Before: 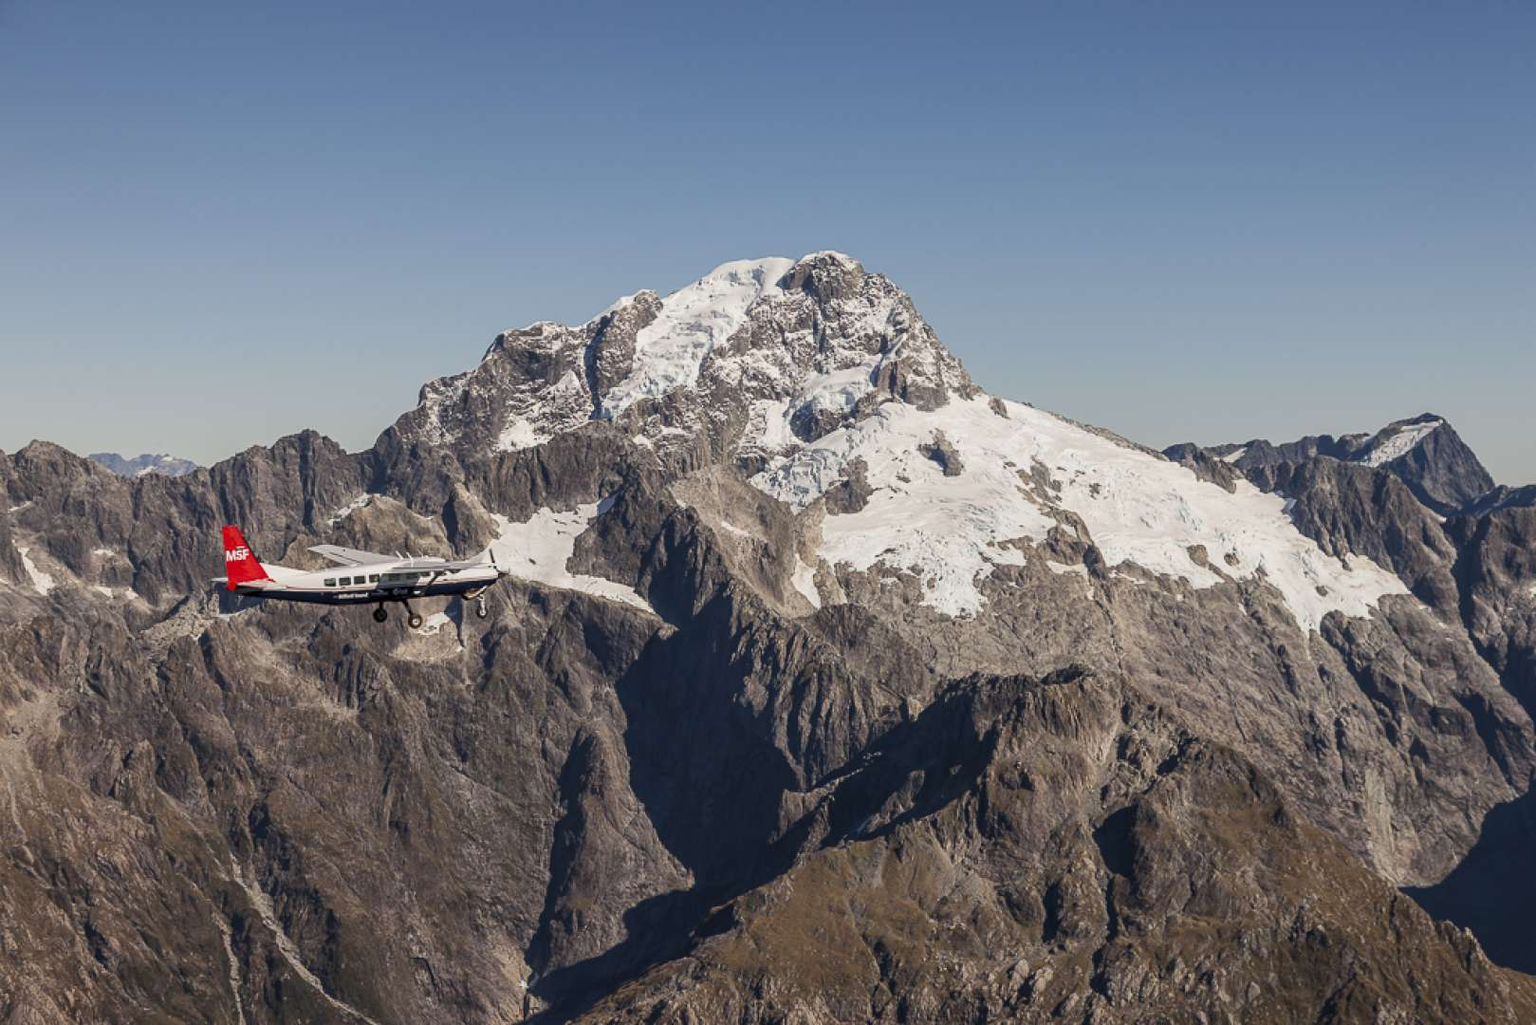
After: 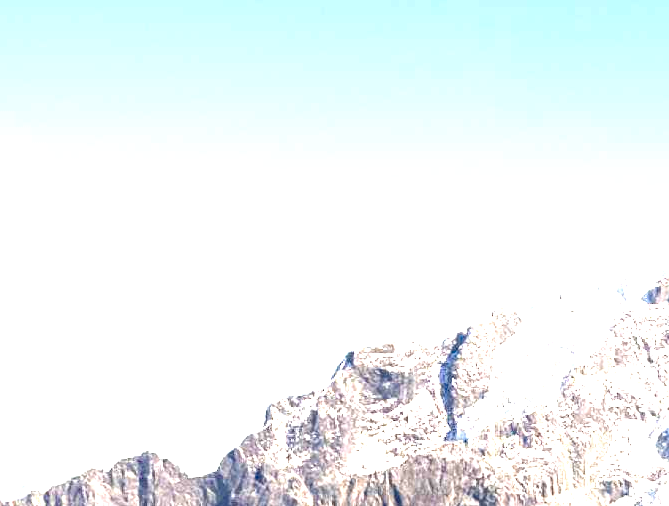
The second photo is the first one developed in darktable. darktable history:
exposure: black level correction 0, exposure 2.356 EV, compensate highlight preservation false
crop and rotate: left 10.99%, top 0.095%, right 47.648%, bottom 53.003%
color balance rgb: perceptual saturation grading › global saturation 20.268%, perceptual saturation grading › highlights -19.982%, perceptual saturation grading › shadows 29.356%, perceptual brilliance grading › highlights 10.127%, perceptual brilliance grading › shadows -4.621%, global vibrance 6.822%, saturation formula JzAzBz (2021)
